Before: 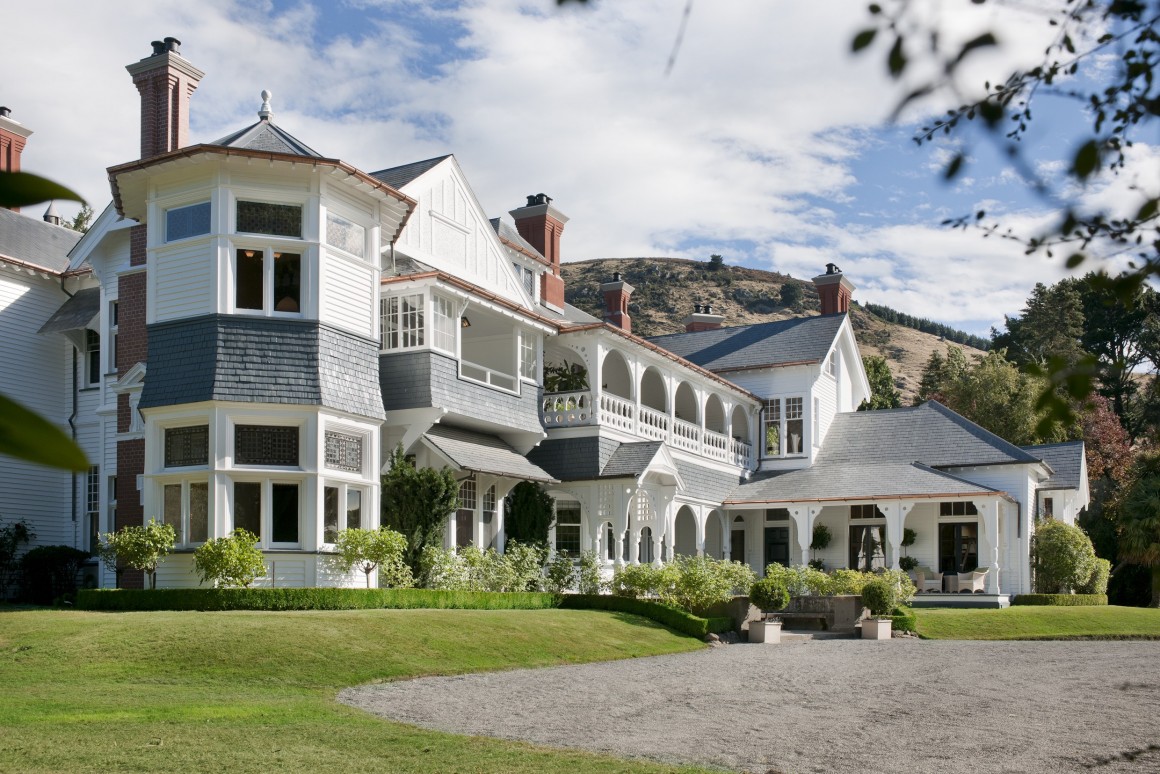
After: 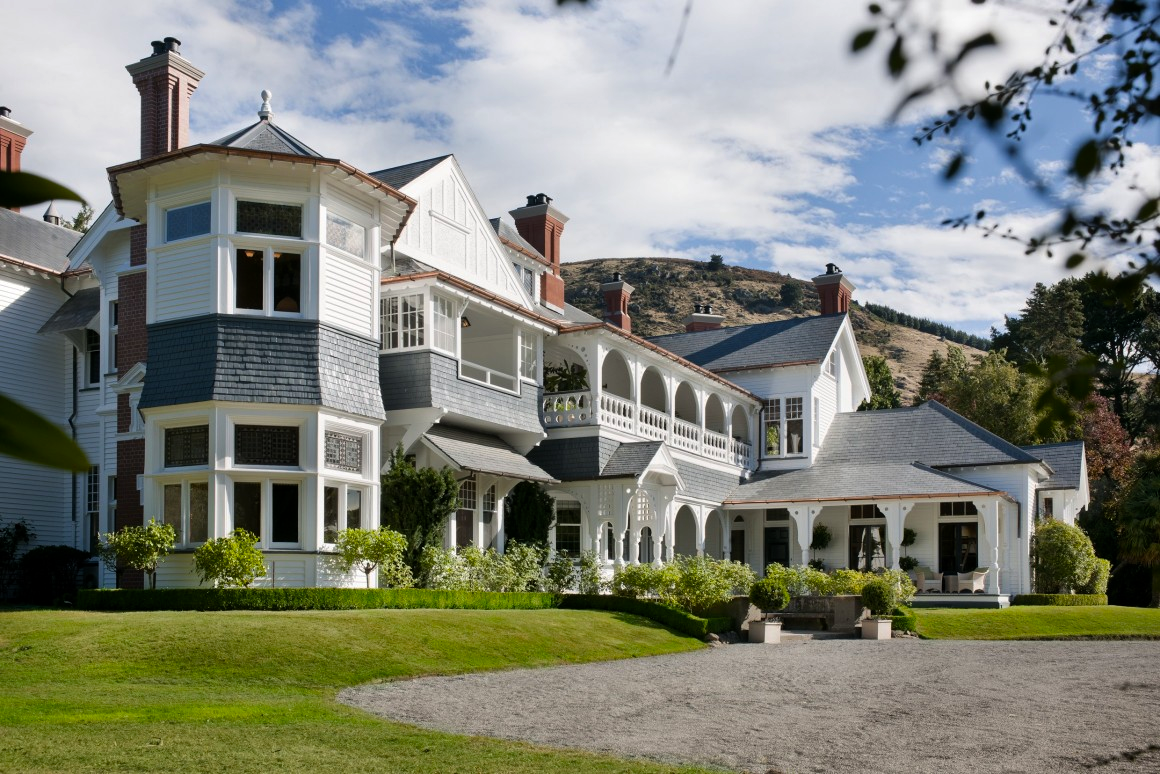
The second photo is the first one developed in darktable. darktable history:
color balance rgb: power › luminance -14.811%, perceptual saturation grading › global saturation 29.39%
